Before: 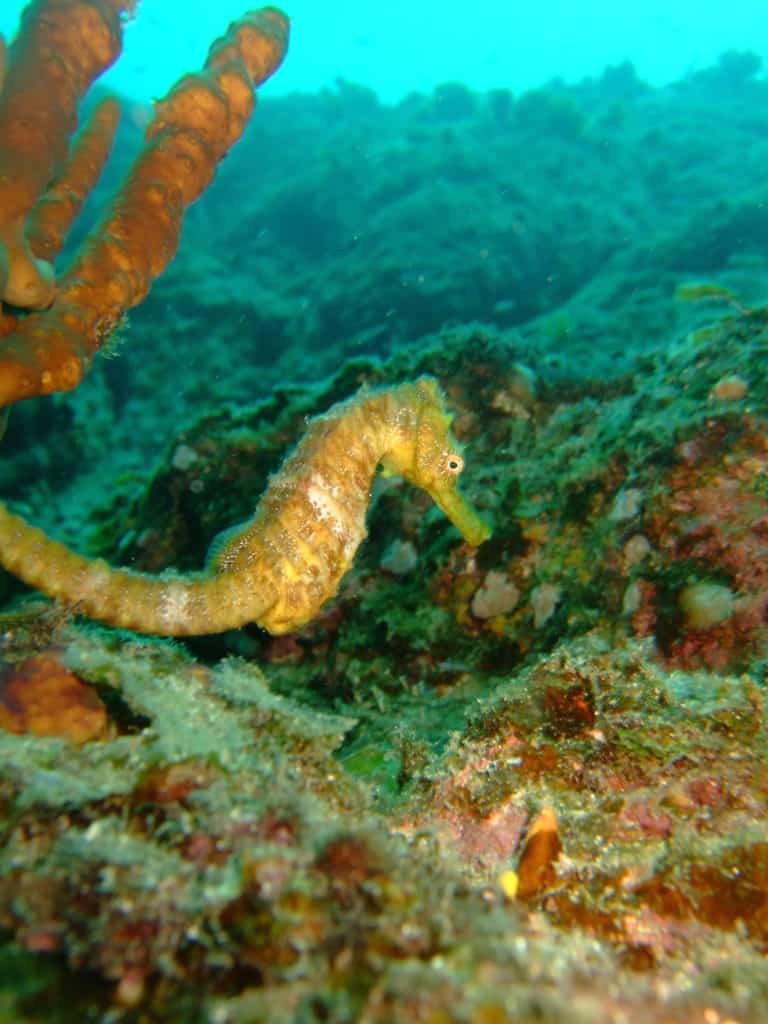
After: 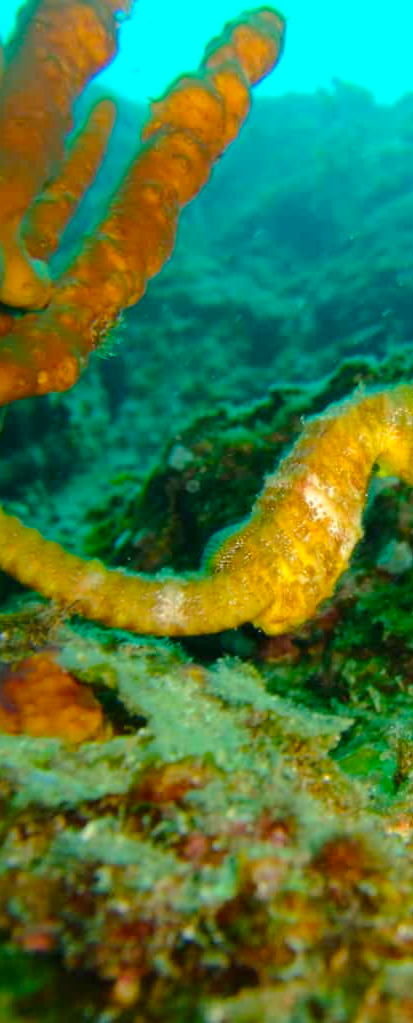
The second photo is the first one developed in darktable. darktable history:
crop: left 0.587%, right 45.588%, bottom 0.086%
color balance rgb: perceptual saturation grading › global saturation 25%, perceptual brilliance grading › mid-tones 10%, perceptual brilliance grading › shadows 15%, global vibrance 20%
